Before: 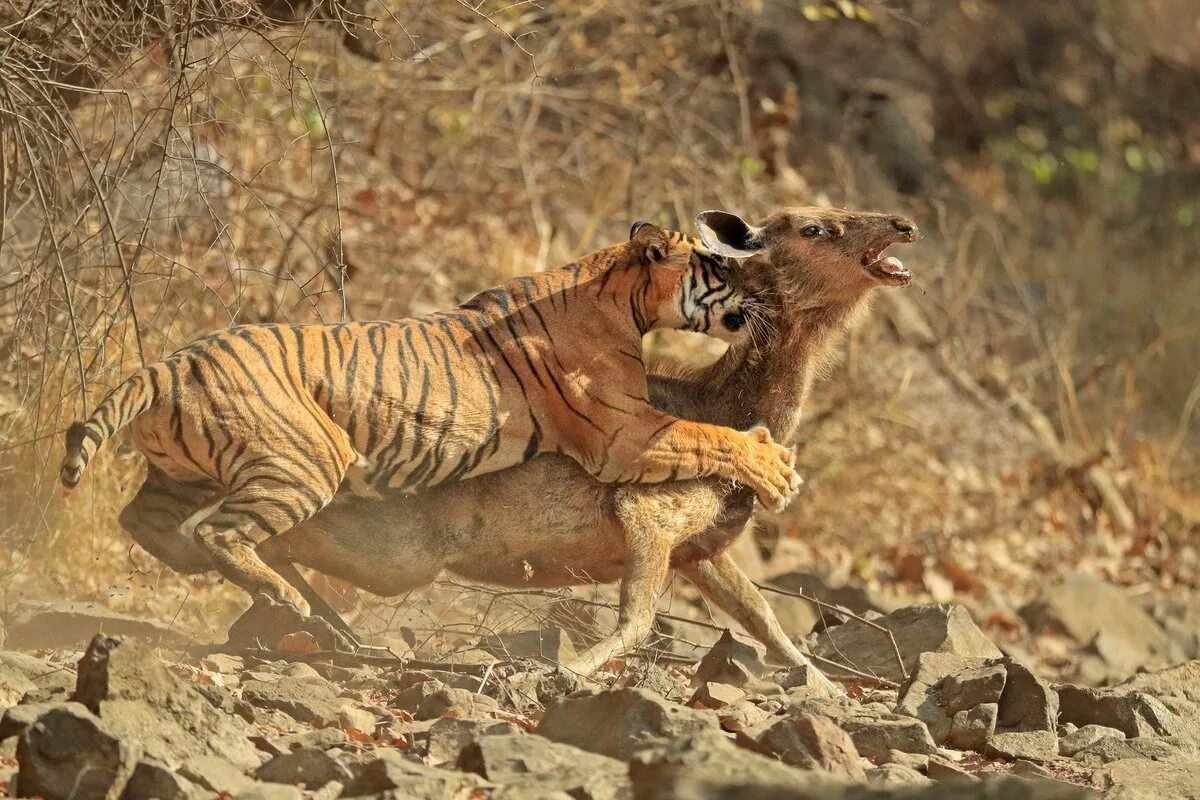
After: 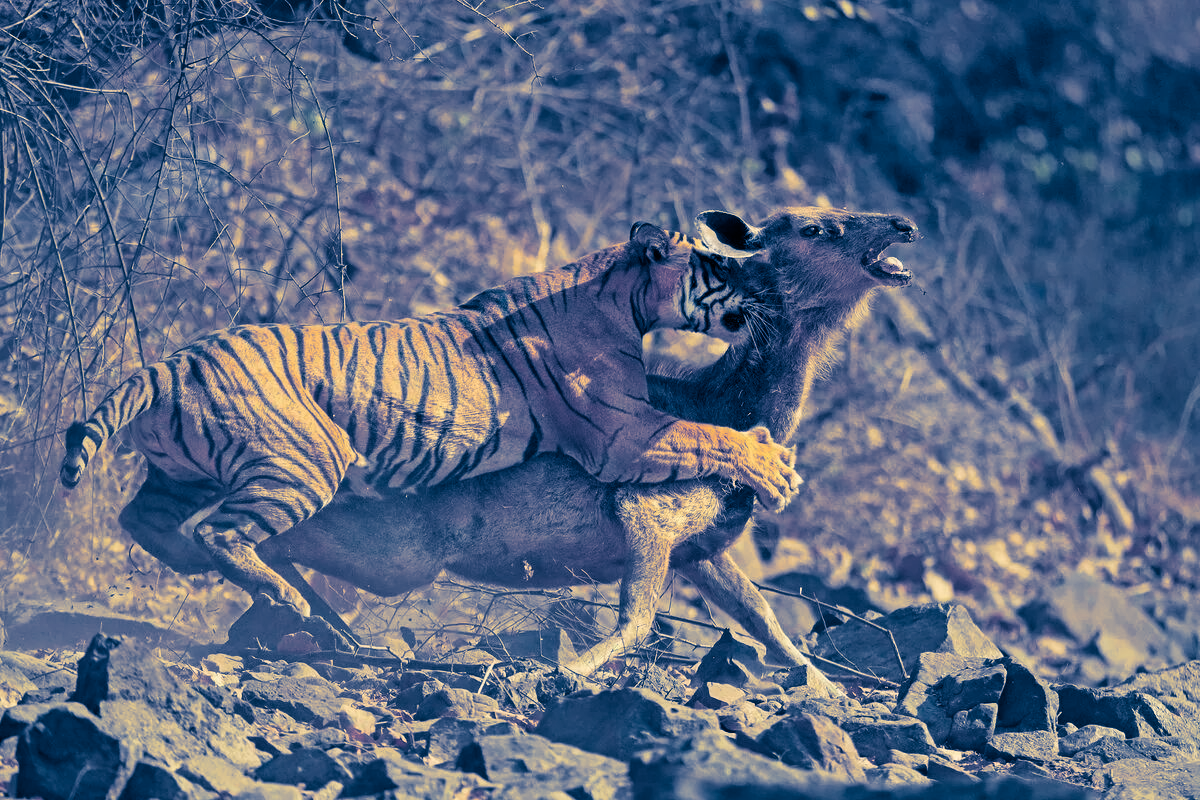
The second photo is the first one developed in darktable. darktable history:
split-toning: shadows › hue 226.8°, shadows › saturation 1, highlights › saturation 0, balance -61.41
shadows and highlights: shadows 60, soften with gaussian
